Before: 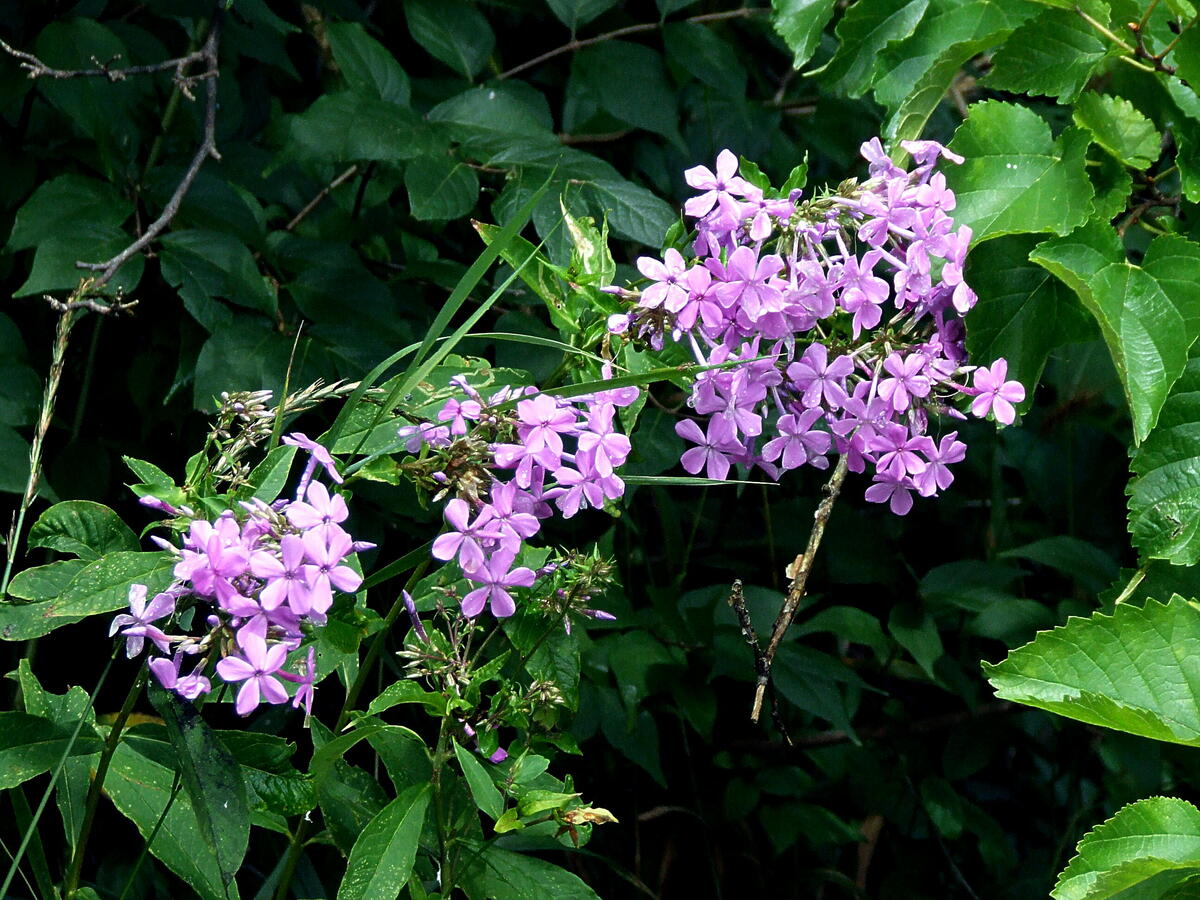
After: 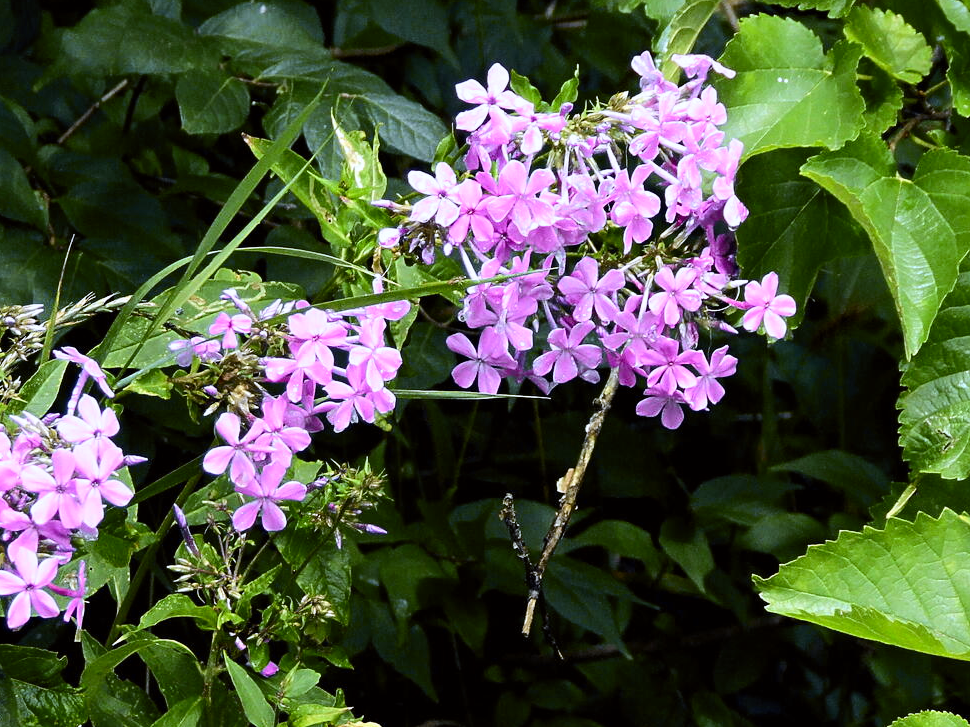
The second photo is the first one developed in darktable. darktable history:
white balance: red 0.967, blue 1.119, emerald 0.756
crop: left 19.159%, top 9.58%, bottom 9.58%
tone curve: curves: ch0 [(0, 0) (0.239, 0.248) (0.508, 0.606) (0.828, 0.878) (1, 1)]; ch1 [(0, 0) (0.401, 0.42) (0.45, 0.464) (0.492, 0.498) (0.511, 0.507) (0.561, 0.549) (0.688, 0.726) (1, 1)]; ch2 [(0, 0) (0.411, 0.433) (0.5, 0.504) (0.545, 0.574) (1, 1)], color space Lab, independent channels, preserve colors none
